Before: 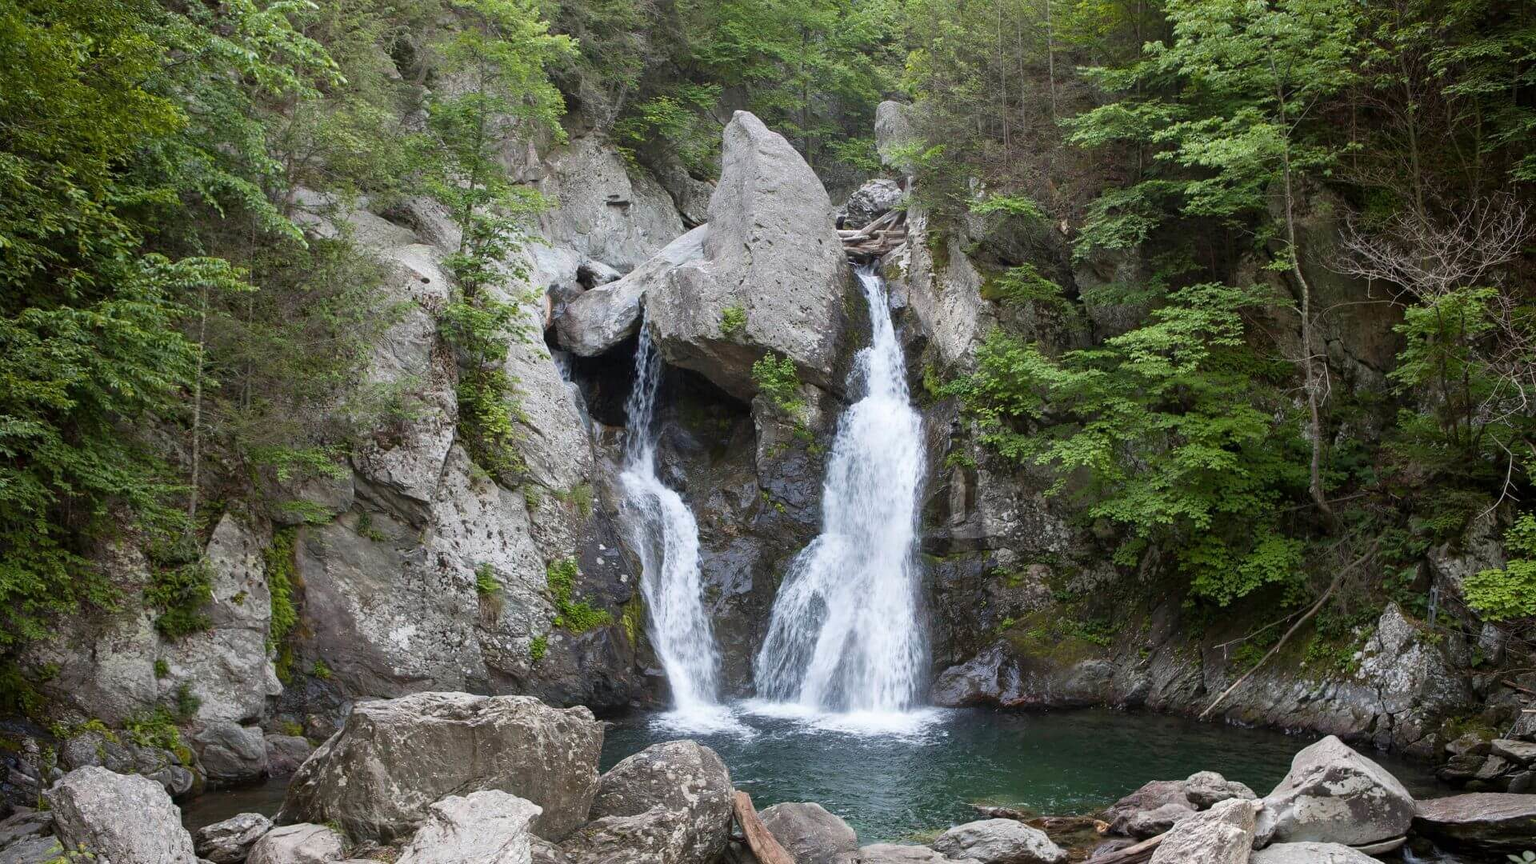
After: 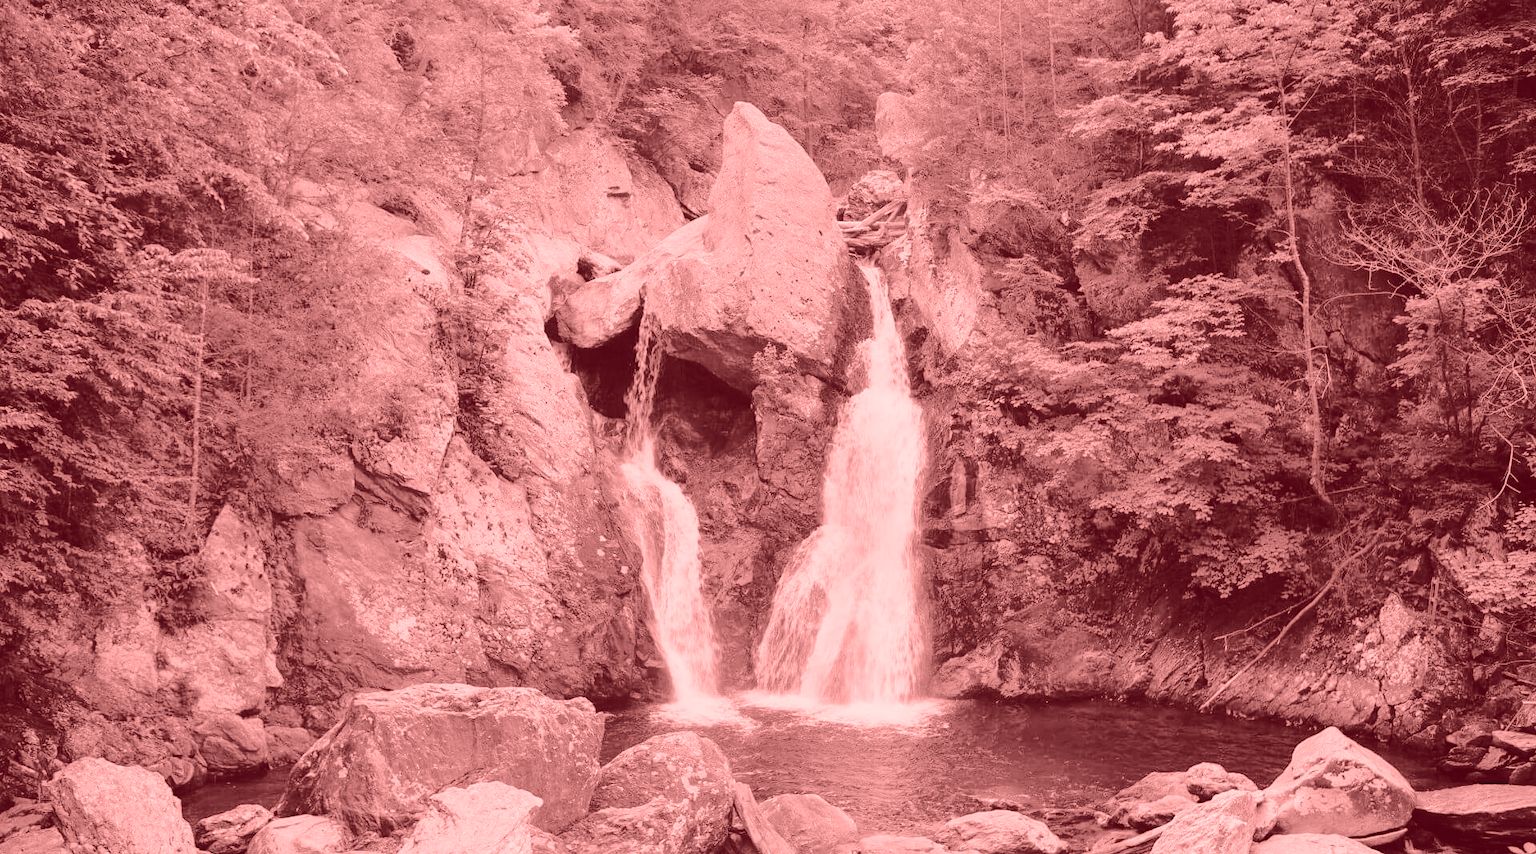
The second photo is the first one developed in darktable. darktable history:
crop: top 1.049%, right 0.001%
tone equalizer: on, module defaults
colorize: saturation 51%, source mix 50.67%, lightness 50.67%
exposure: black level correction 0.04, exposure 0.5 EV, compensate highlight preservation false
